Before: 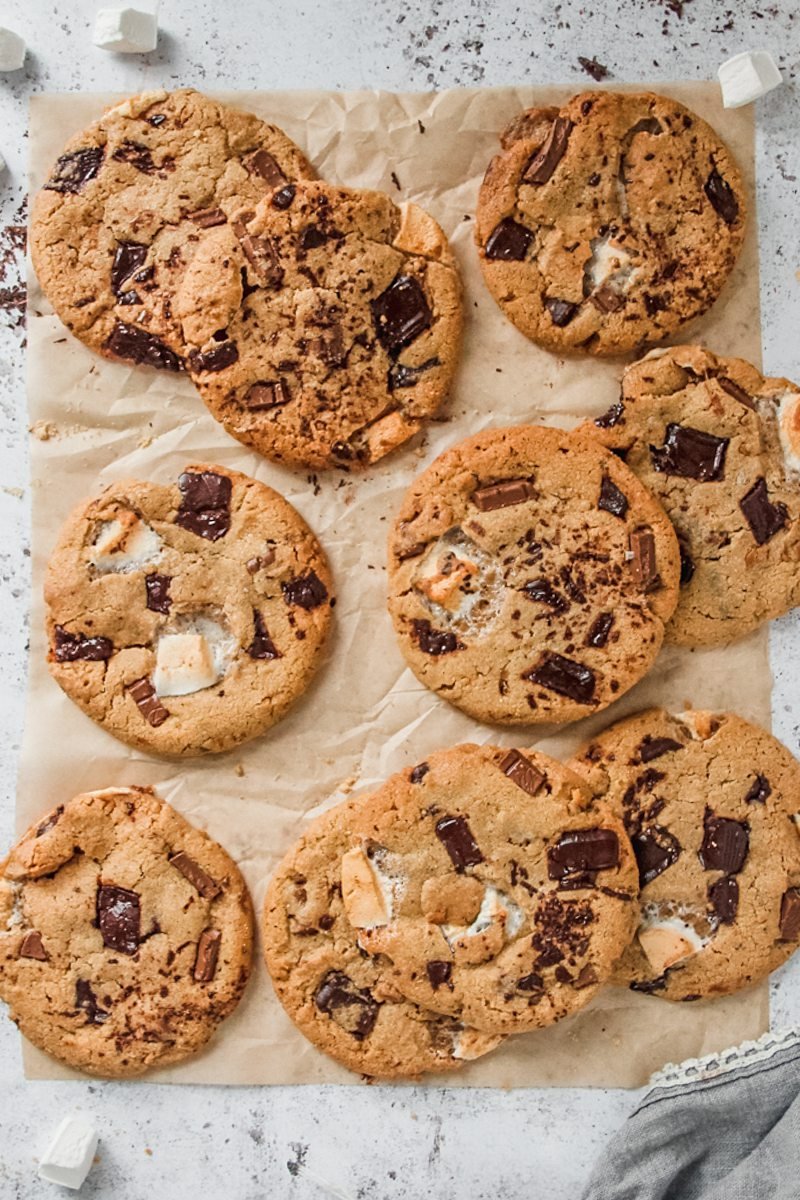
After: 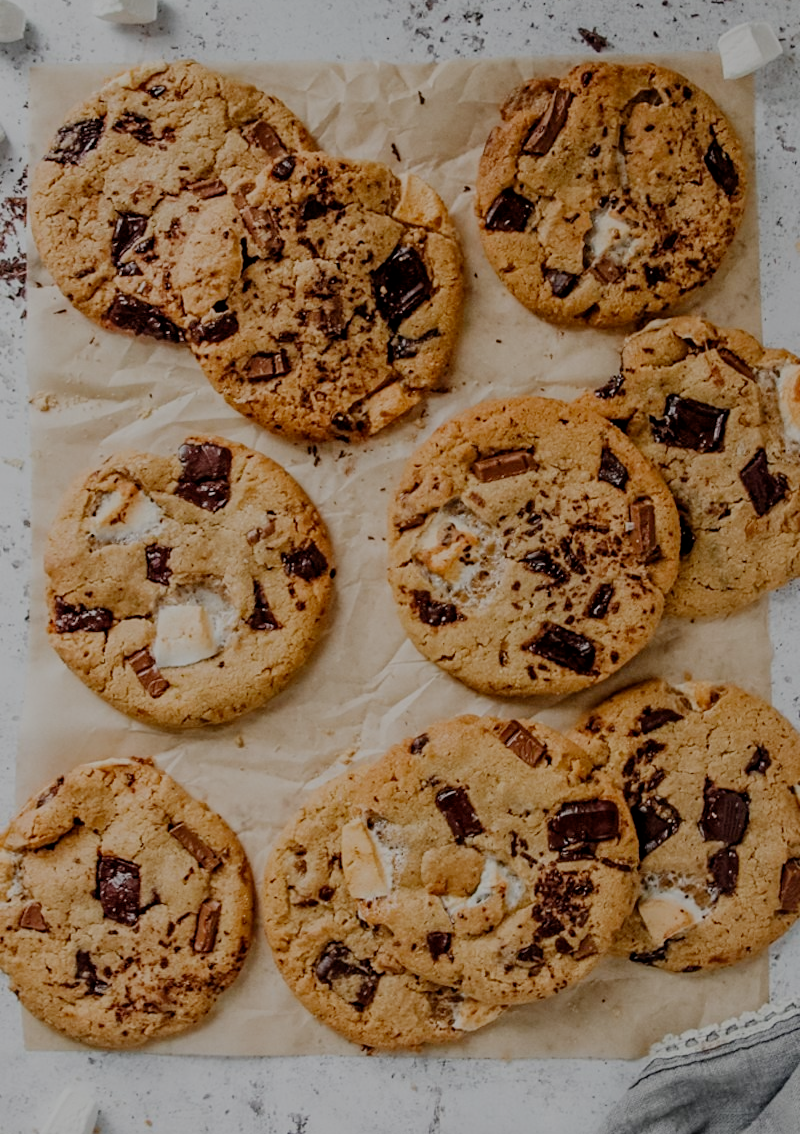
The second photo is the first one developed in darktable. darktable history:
crop and rotate: top 2.479%, bottom 3.018%
filmic rgb: middle gray luminance 30%, black relative exposure -9 EV, white relative exposure 7 EV, threshold 6 EV, target black luminance 0%, hardness 2.94, latitude 2.04%, contrast 0.963, highlights saturation mix 5%, shadows ↔ highlights balance 12.16%, add noise in highlights 0, preserve chrominance no, color science v3 (2019), use custom middle-gray values true, iterations of high-quality reconstruction 0, contrast in highlights soft, enable highlight reconstruction true
